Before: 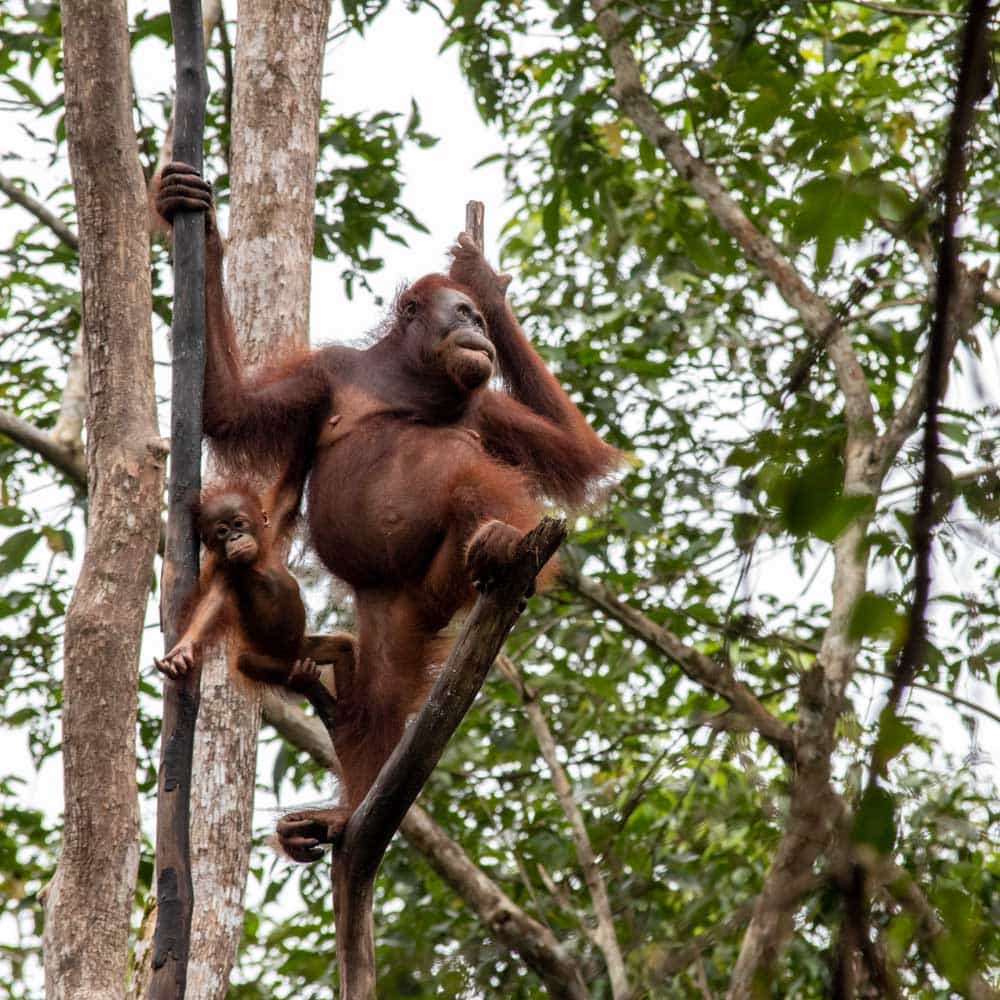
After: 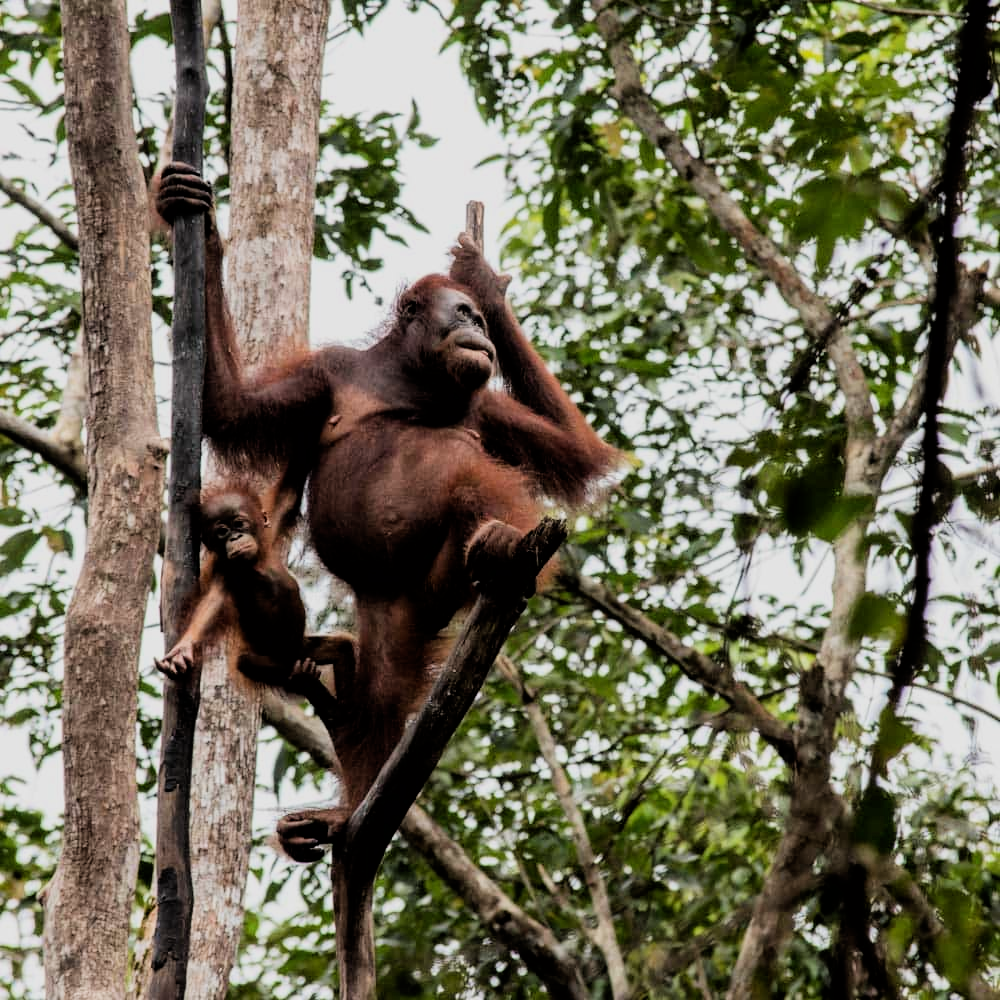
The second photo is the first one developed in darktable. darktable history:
filmic rgb: black relative exposure -5.03 EV, white relative exposure 3.99 EV, hardness 2.88, contrast 1.3
